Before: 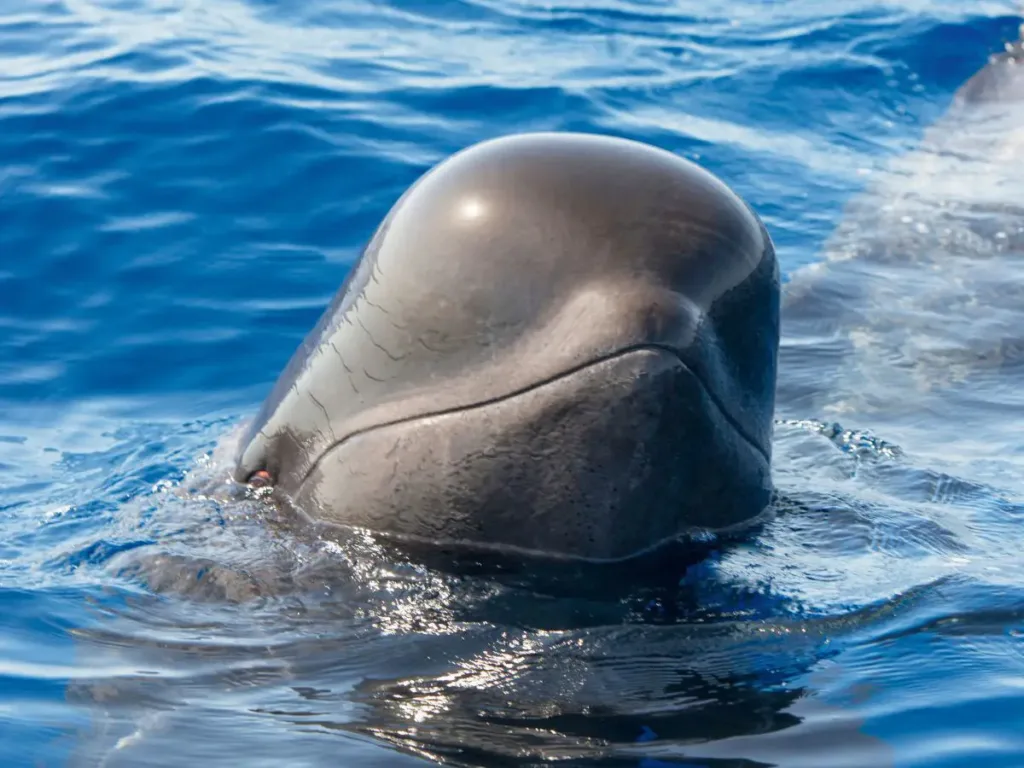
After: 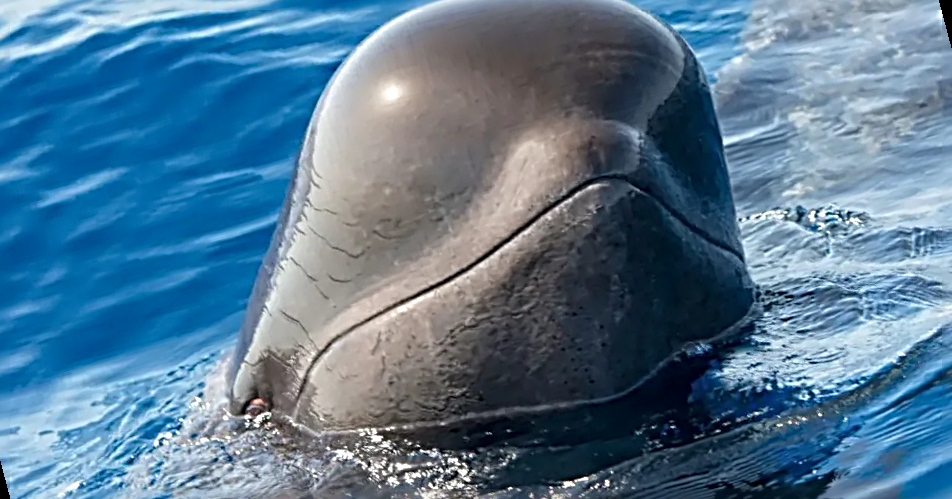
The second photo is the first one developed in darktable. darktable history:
rotate and perspective: rotation -14.8°, crop left 0.1, crop right 0.903, crop top 0.25, crop bottom 0.748
sharpen: radius 3.69, amount 0.928
local contrast: highlights 100%, shadows 100%, detail 120%, midtone range 0.2
